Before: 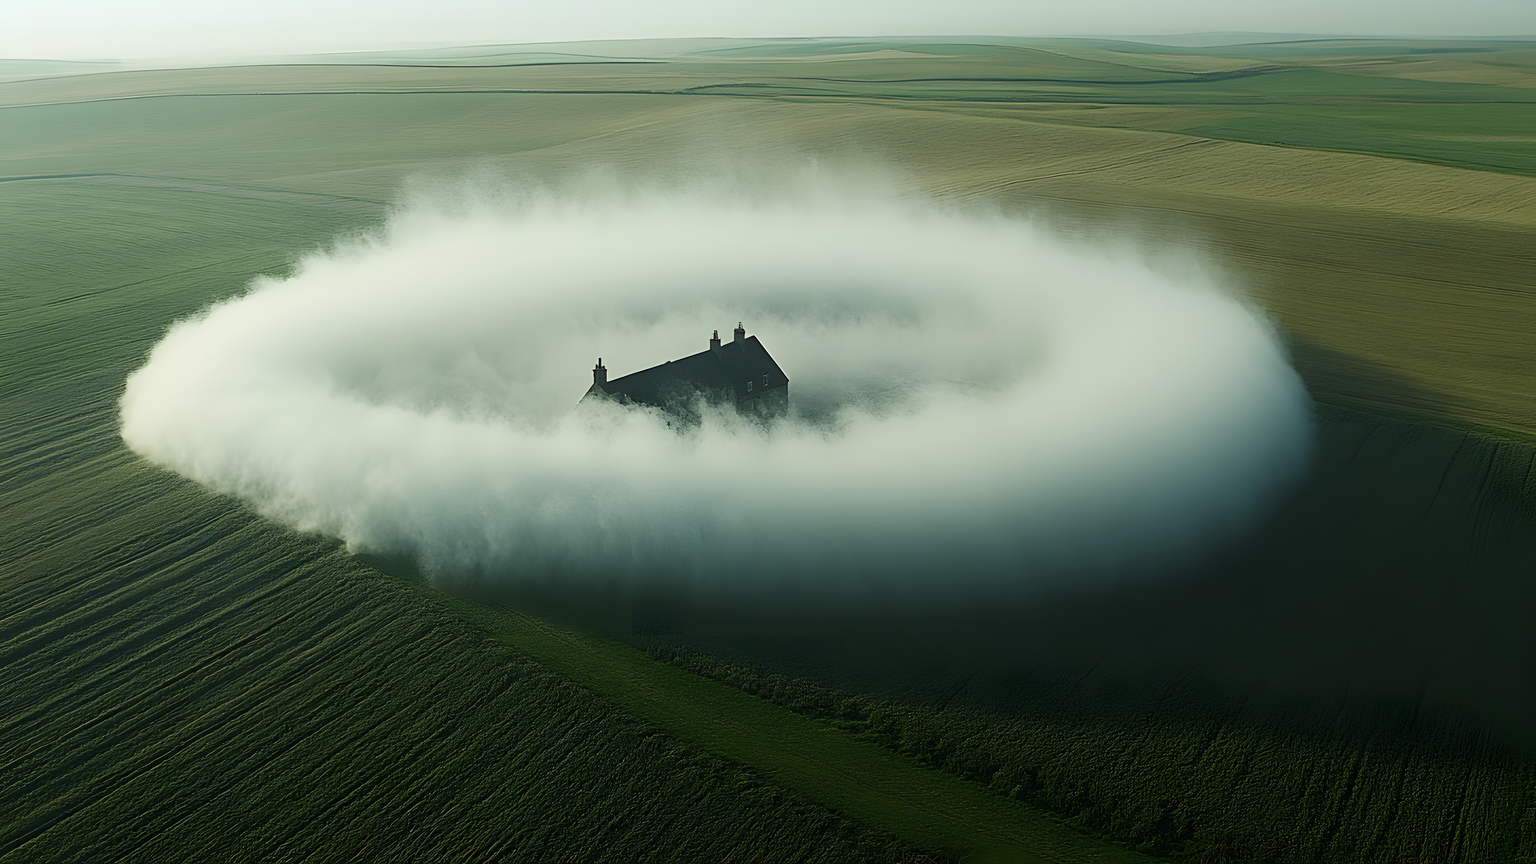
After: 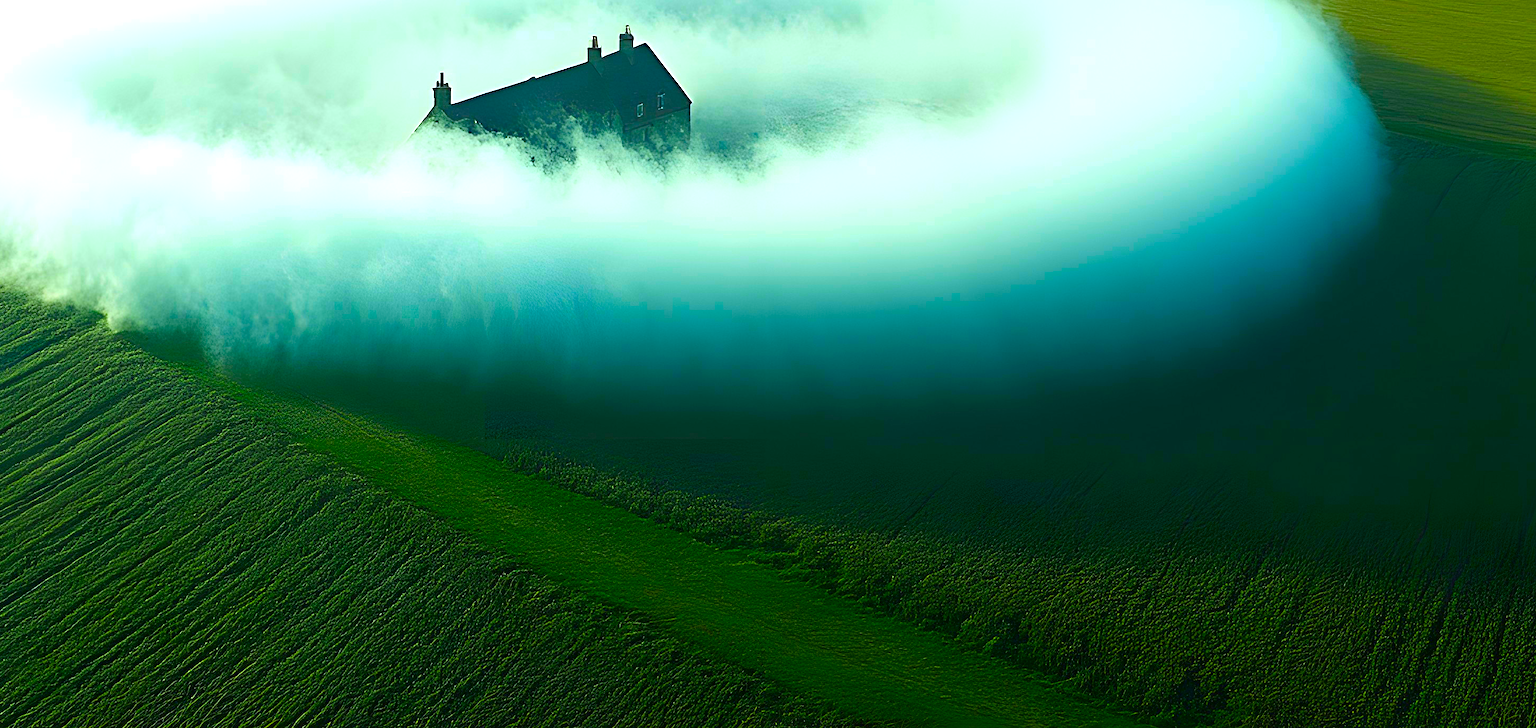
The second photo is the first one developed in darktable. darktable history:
white balance: red 0.967, blue 1.049
crop and rotate: left 17.299%, top 35.115%, right 7.015%, bottom 1.024%
color correction: saturation 2.15
exposure: black level correction 0, exposure 1.1 EV, compensate exposure bias true, compensate highlight preservation false
haze removal: adaptive false
